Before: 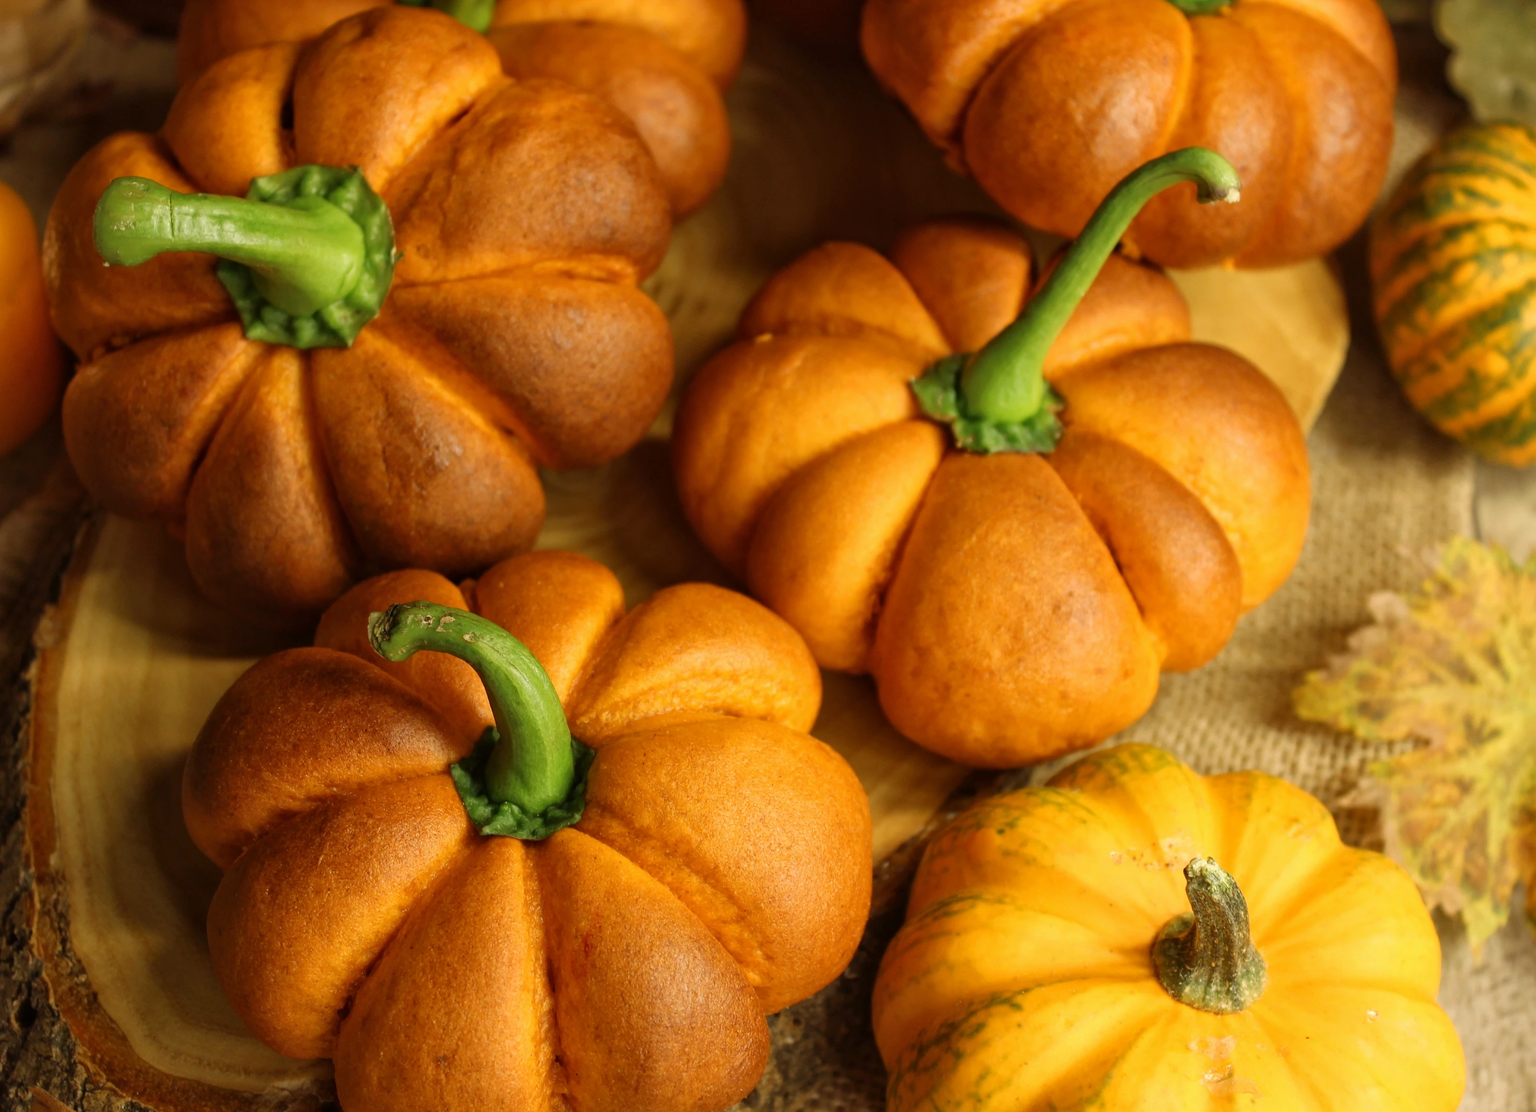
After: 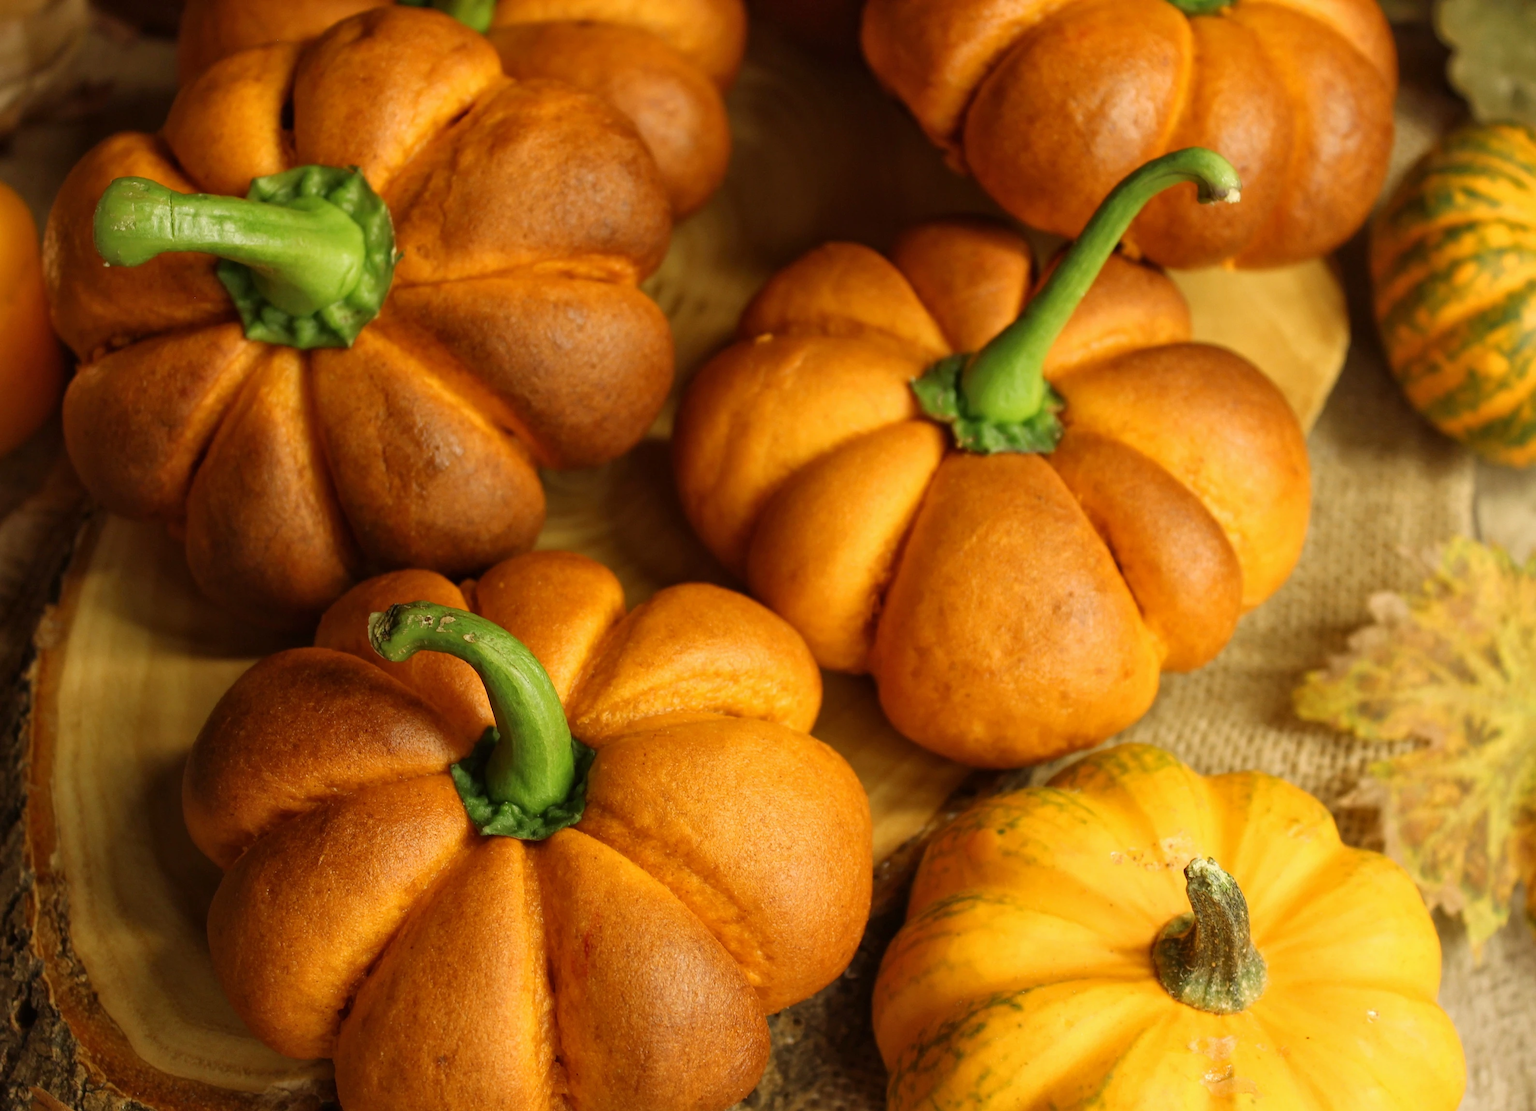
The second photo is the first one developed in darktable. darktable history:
tone equalizer: smoothing diameter 2.01%, edges refinement/feathering 18.68, mask exposure compensation -1.57 EV, filter diffusion 5
